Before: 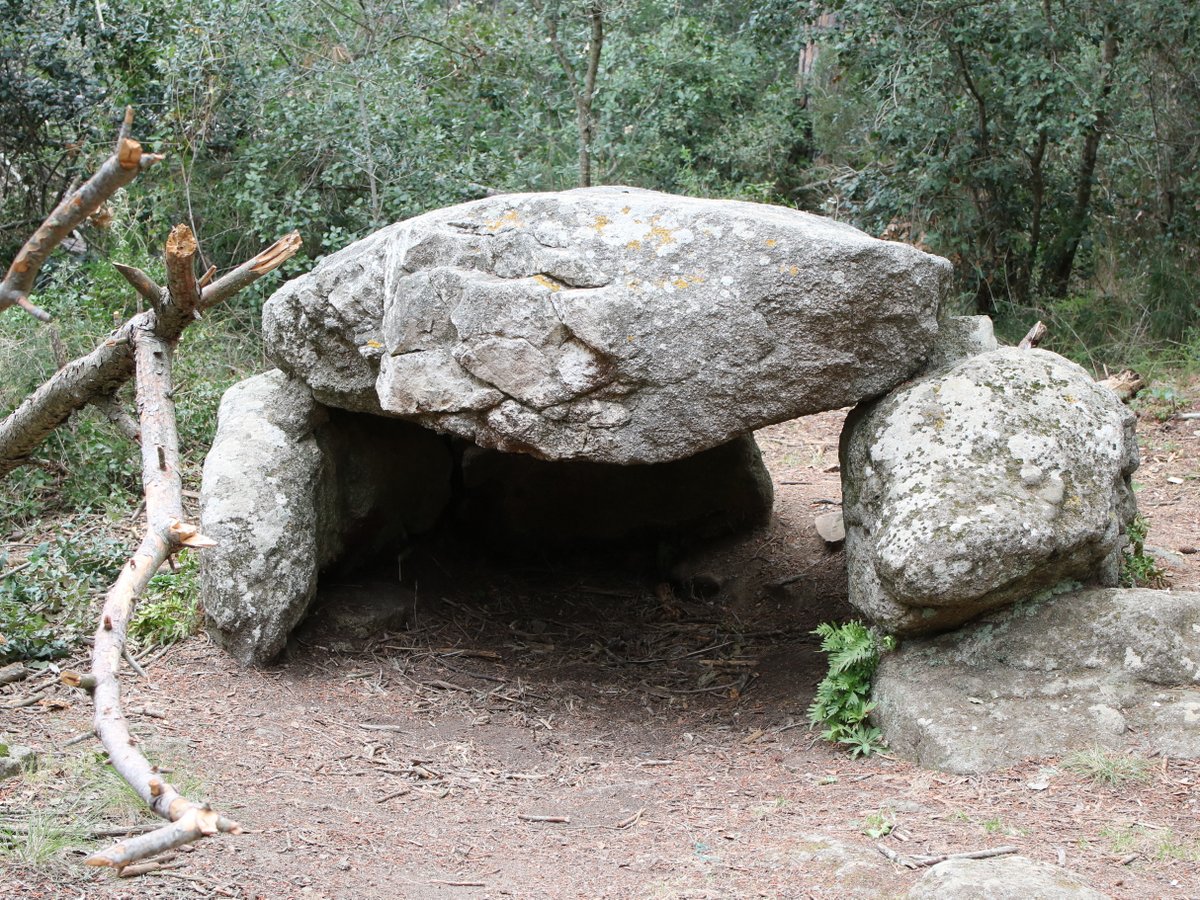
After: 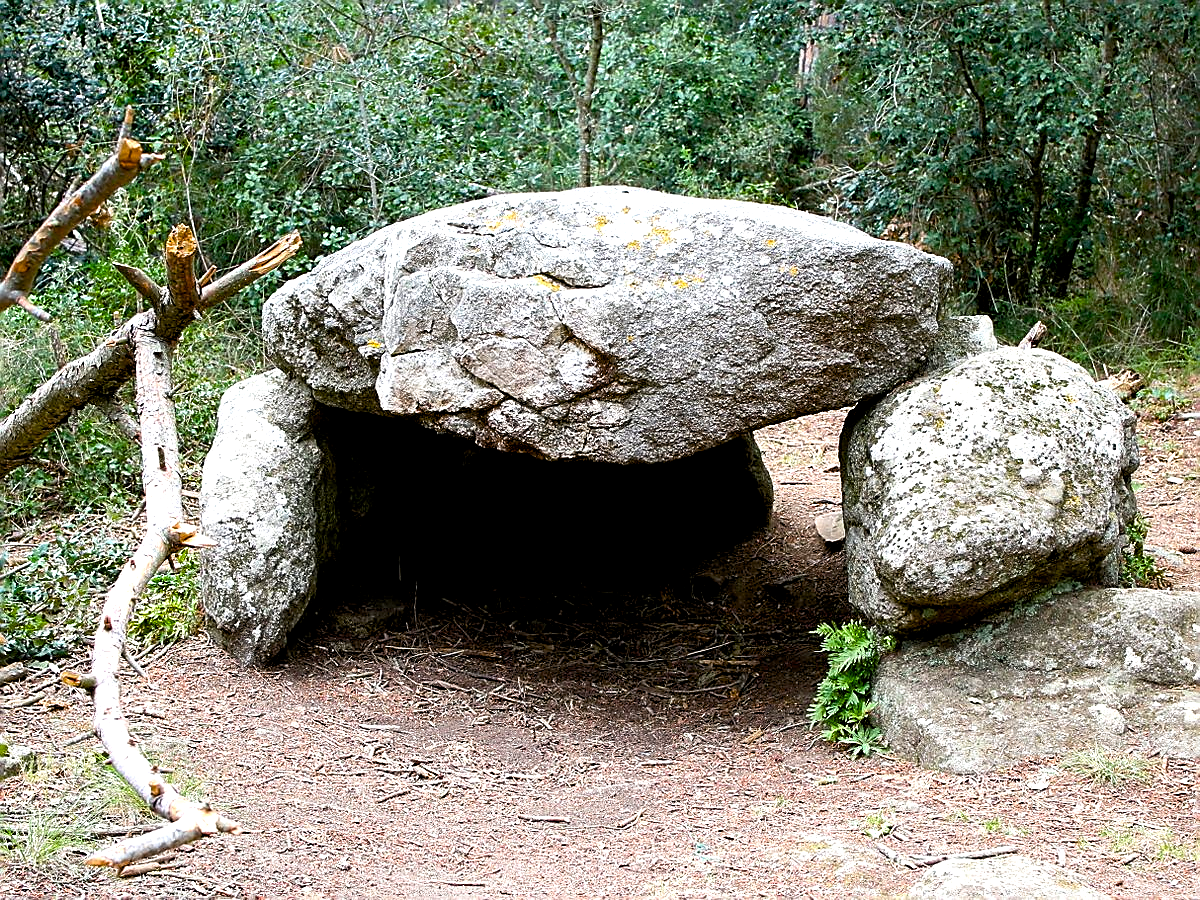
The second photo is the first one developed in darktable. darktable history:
exposure: black level correction 0.012, compensate highlight preservation false
color balance rgb: linear chroma grading › global chroma 9%, perceptual saturation grading › global saturation 36%, perceptual saturation grading › shadows 35%, perceptual brilliance grading › global brilliance 15%, perceptual brilliance grading › shadows -35%, global vibrance 15%
sharpen: radius 1.4, amount 1.25, threshold 0.7
